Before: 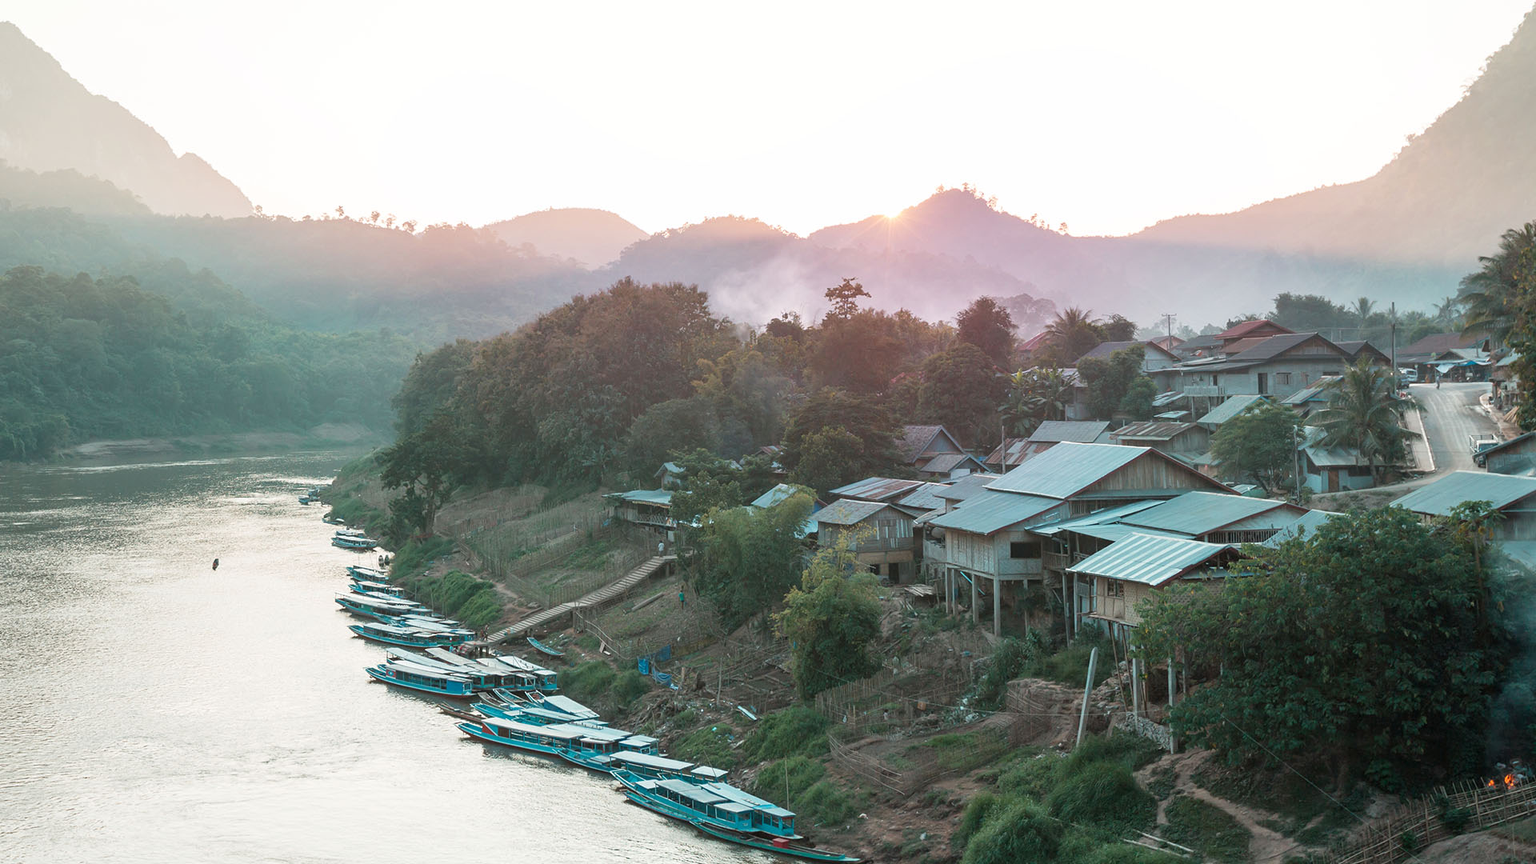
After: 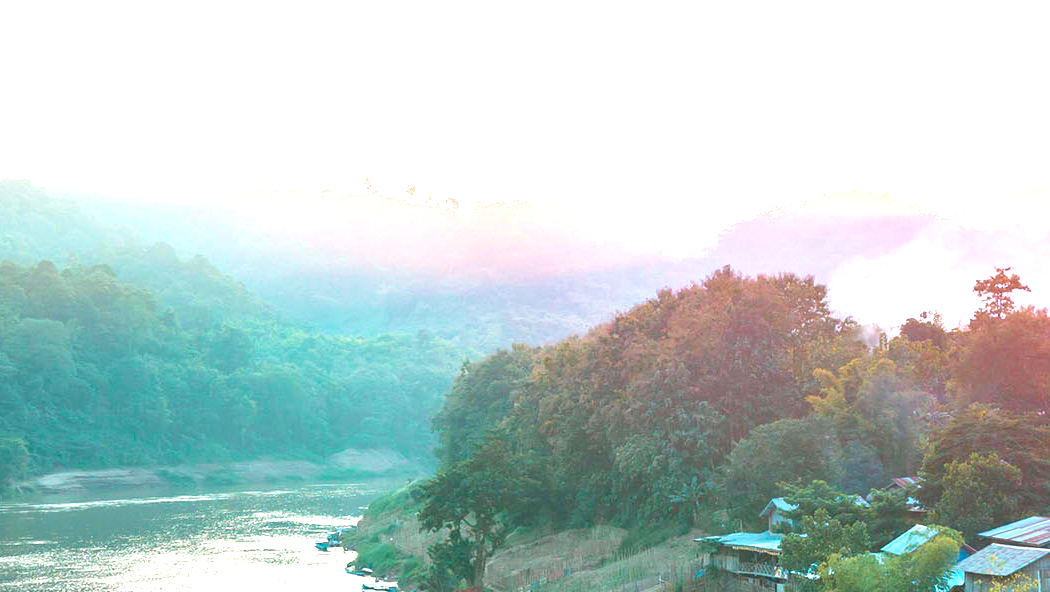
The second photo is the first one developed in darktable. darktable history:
white balance: red 0.983, blue 1.036
color balance rgb: linear chroma grading › global chroma 15%, perceptual saturation grading › global saturation 30%
crop and rotate: left 3.047%, top 7.509%, right 42.236%, bottom 37.598%
exposure: exposure 1.061 EV, compensate highlight preservation false
velvia: on, module defaults
